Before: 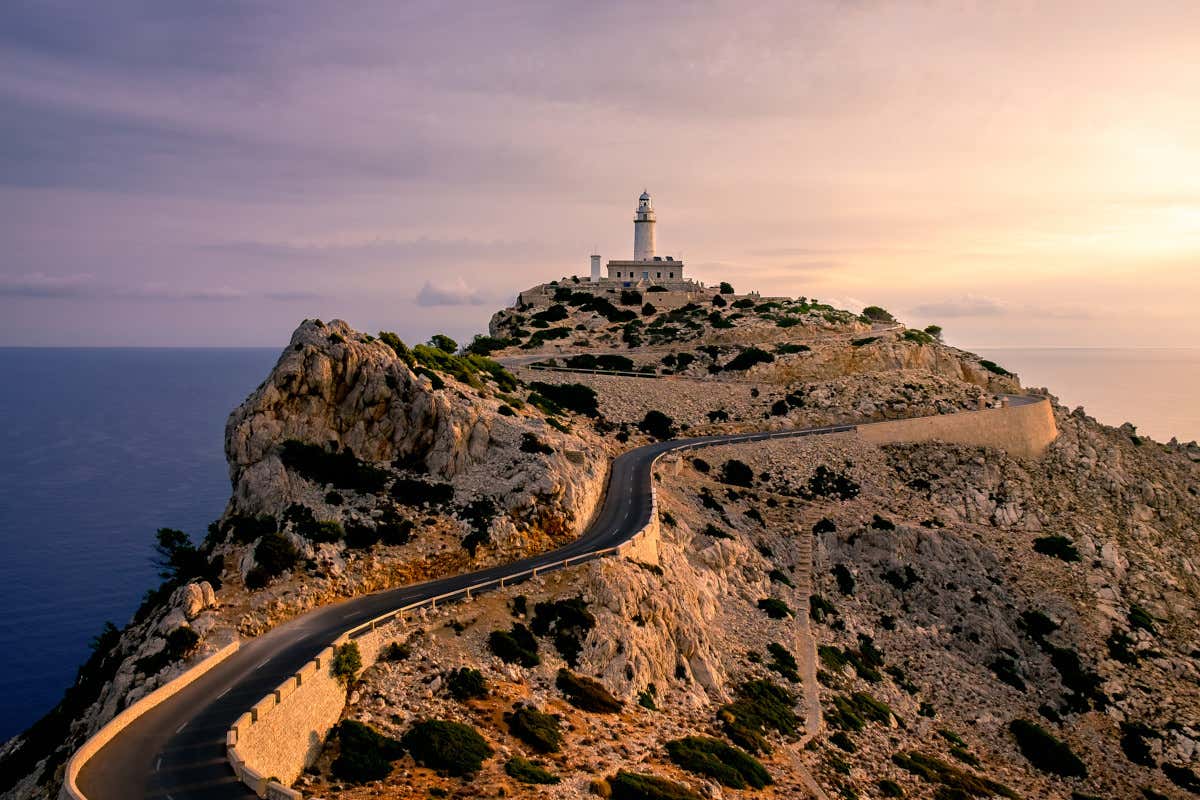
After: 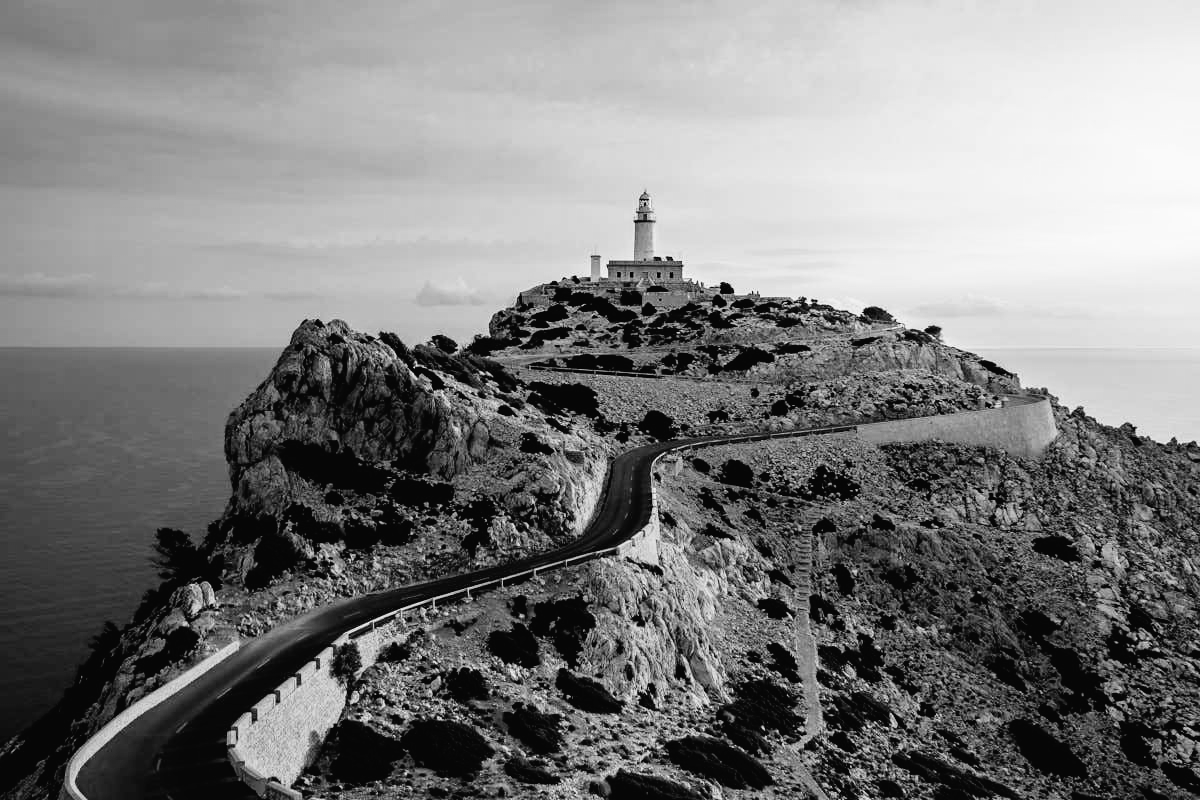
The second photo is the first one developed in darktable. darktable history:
tone curve: curves: ch0 [(0, 0.016) (0.11, 0.039) (0.259, 0.235) (0.383, 0.437) (0.499, 0.597) (0.733, 0.867) (0.843, 0.948) (1, 1)], color space Lab, linked channels, preserve colors none
color calibration "t3mujinpack channel mixer": output gray [0.22, 0.42, 0.37, 0], gray › normalize channels true, illuminant same as pipeline (D50), adaptation XYZ, x 0.346, y 0.359, gamut compression 0
